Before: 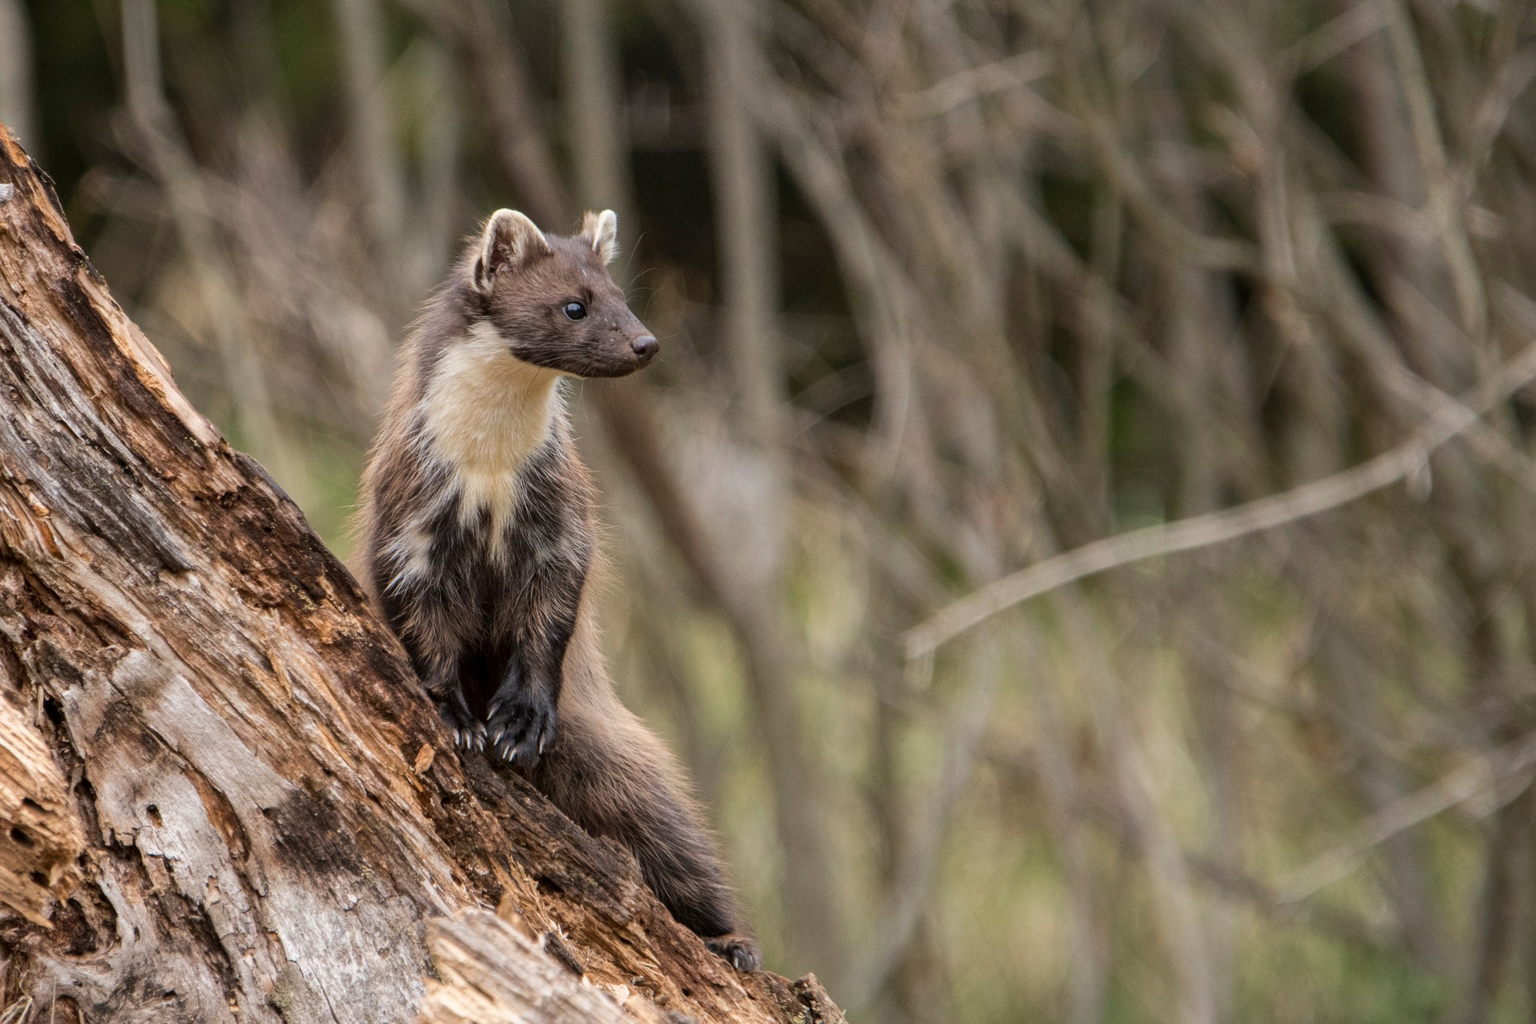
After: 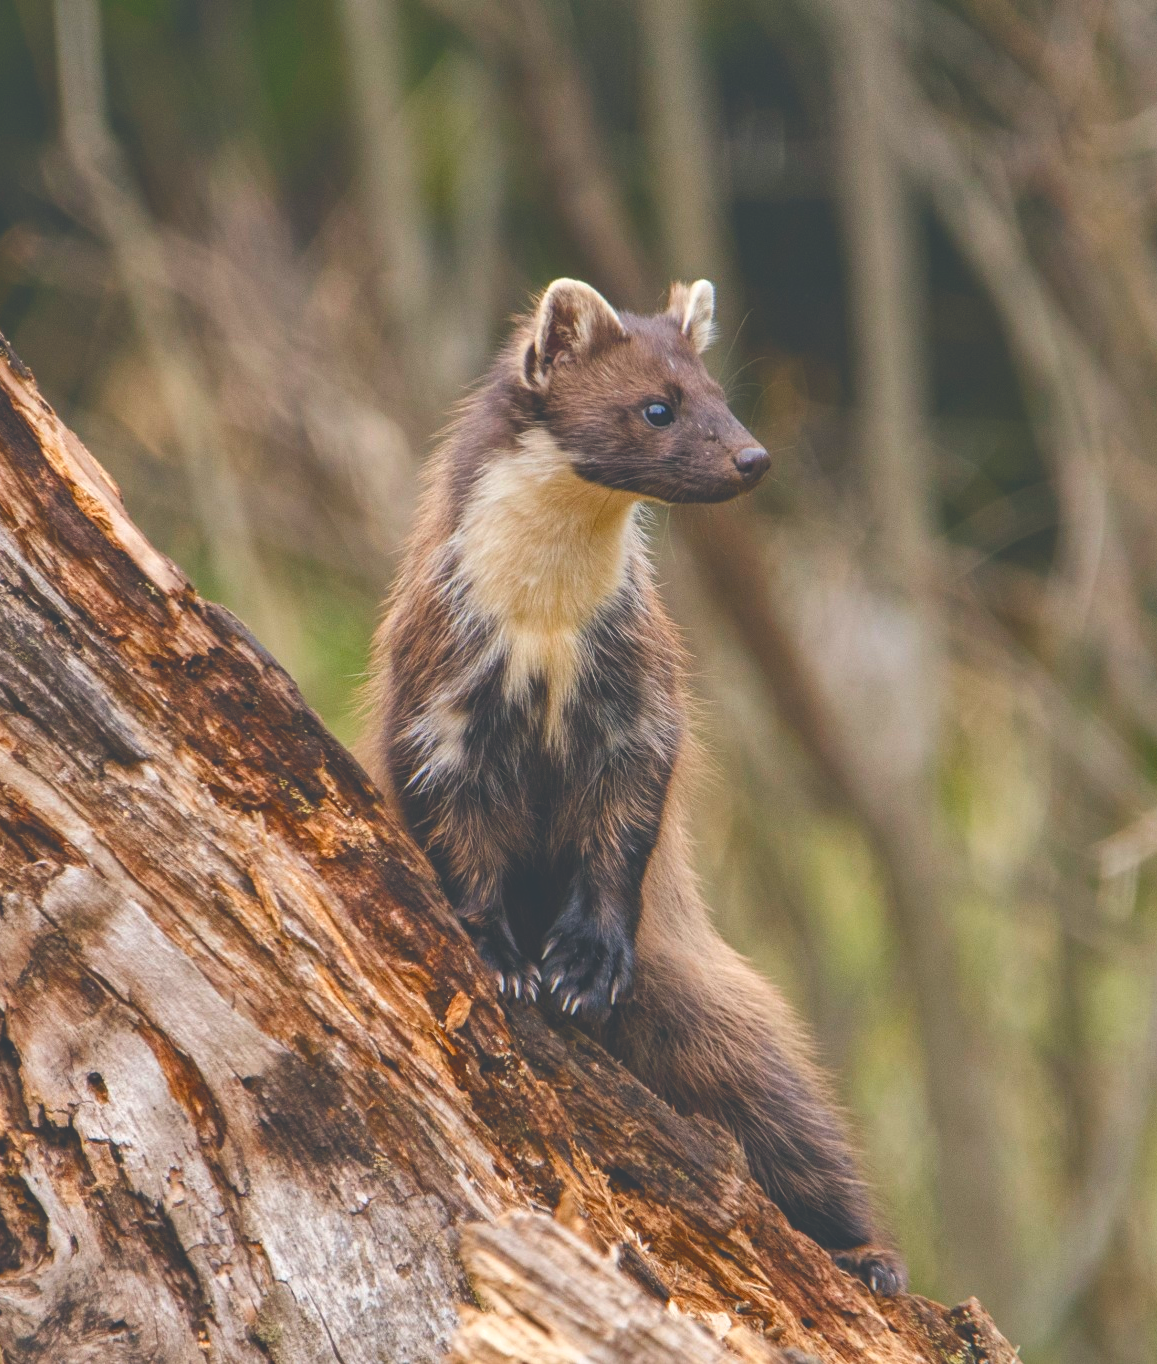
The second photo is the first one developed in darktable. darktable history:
color balance rgb: shadows lift › chroma 3%, shadows lift › hue 243.16°, perceptual saturation grading › global saturation 20%, perceptual saturation grading › highlights -25.396%, perceptual saturation grading › shadows 24.609%, global vibrance 16.069%, saturation formula JzAzBz (2021)
exposure: black level correction -0.039, exposure 0.06 EV, compensate exposure bias true, compensate highlight preservation false
crop: left 5.319%, right 38.181%
color correction: highlights b* -0.059, saturation 1.36
shadows and highlights: shadows 39.45, highlights -53.22, low approximation 0.01, soften with gaussian
